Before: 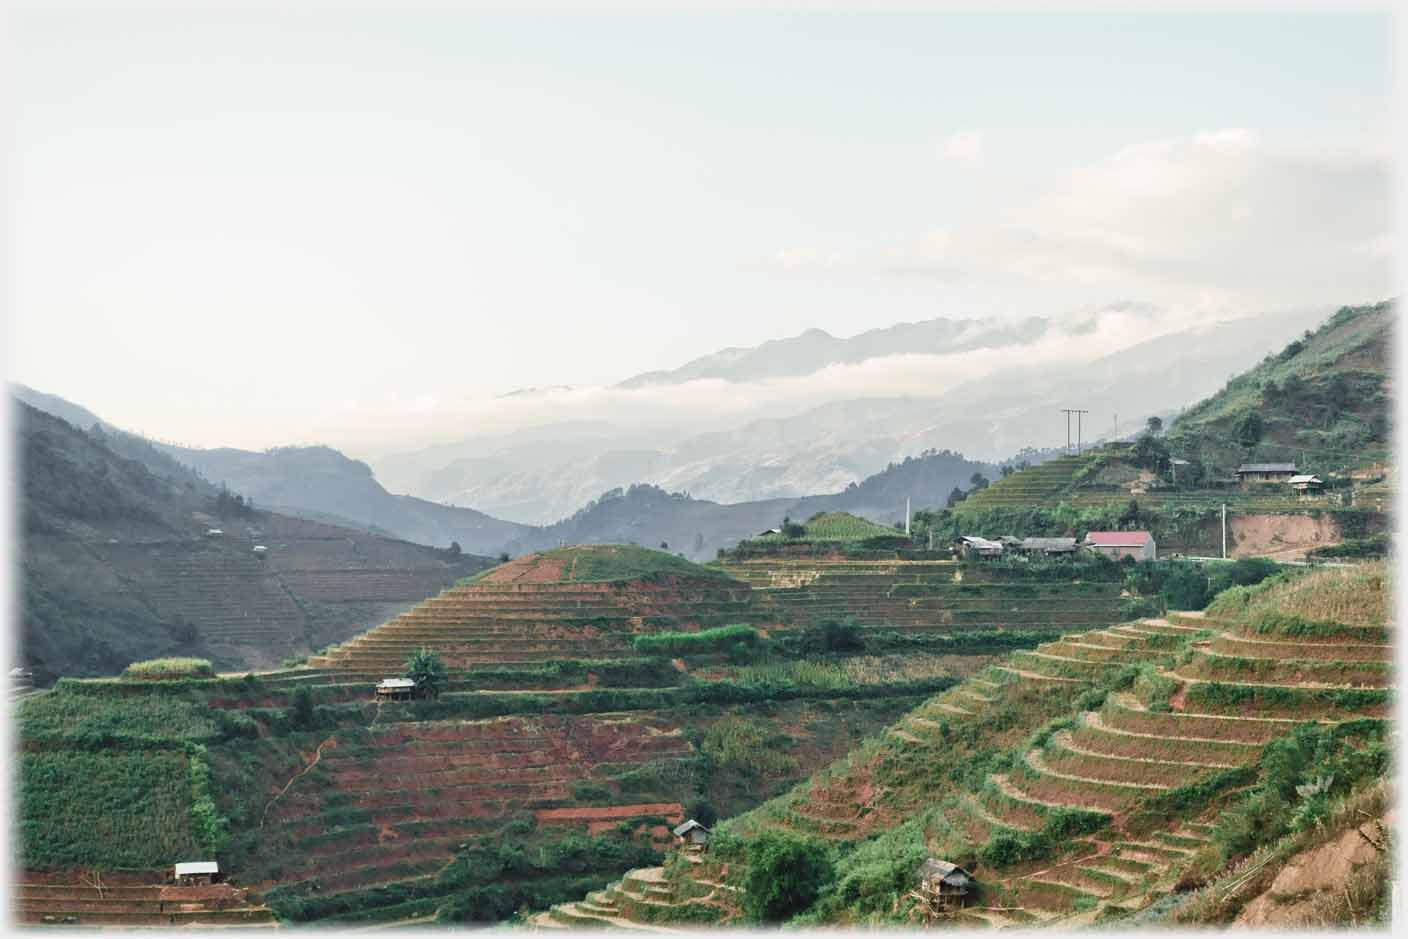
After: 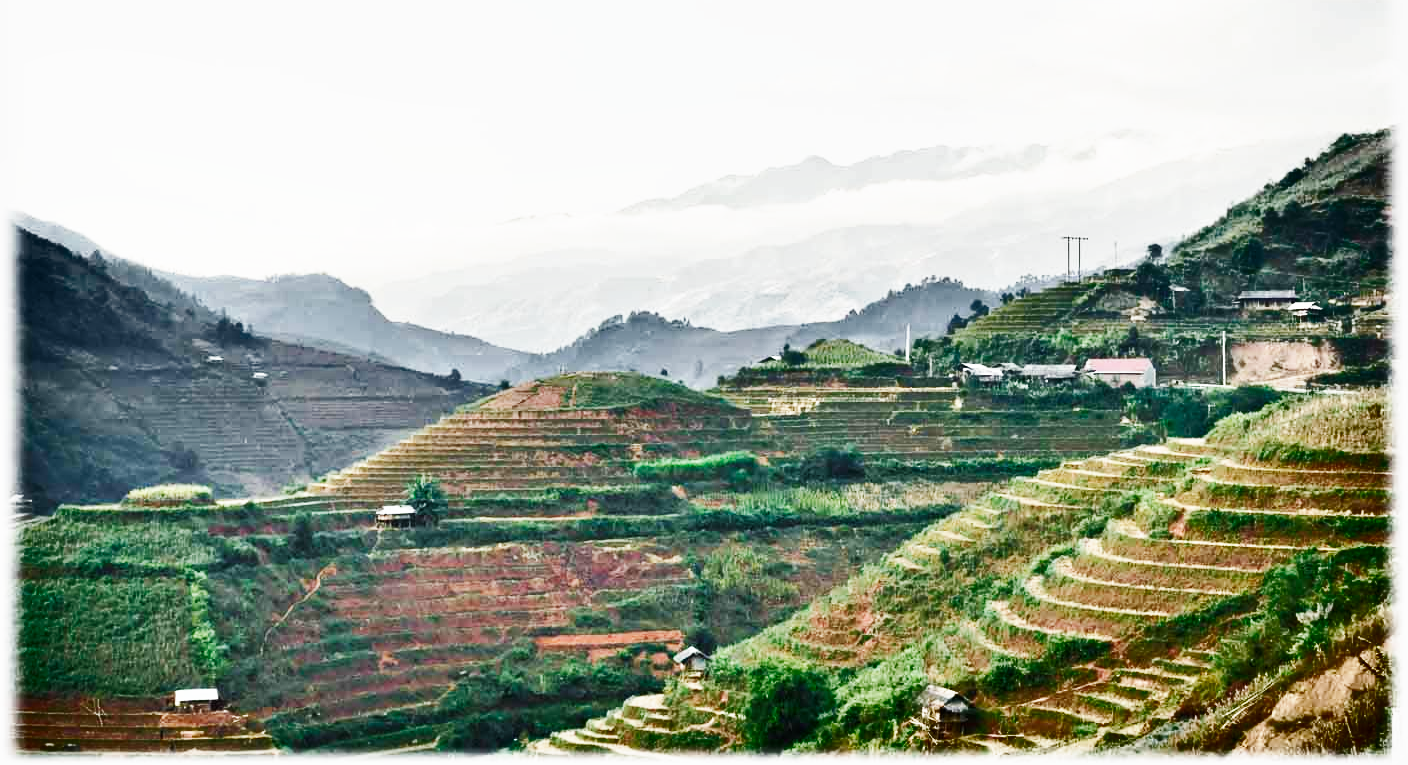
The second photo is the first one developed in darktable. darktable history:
shadows and highlights: shadows 20.91, highlights -82.73, soften with gaussian
white balance: emerald 1
crop and rotate: top 18.507%
base curve: curves: ch0 [(0, 0) (0.007, 0.004) (0.027, 0.03) (0.046, 0.07) (0.207, 0.54) (0.442, 0.872) (0.673, 0.972) (1, 1)], preserve colors none
color contrast: green-magenta contrast 0.96
